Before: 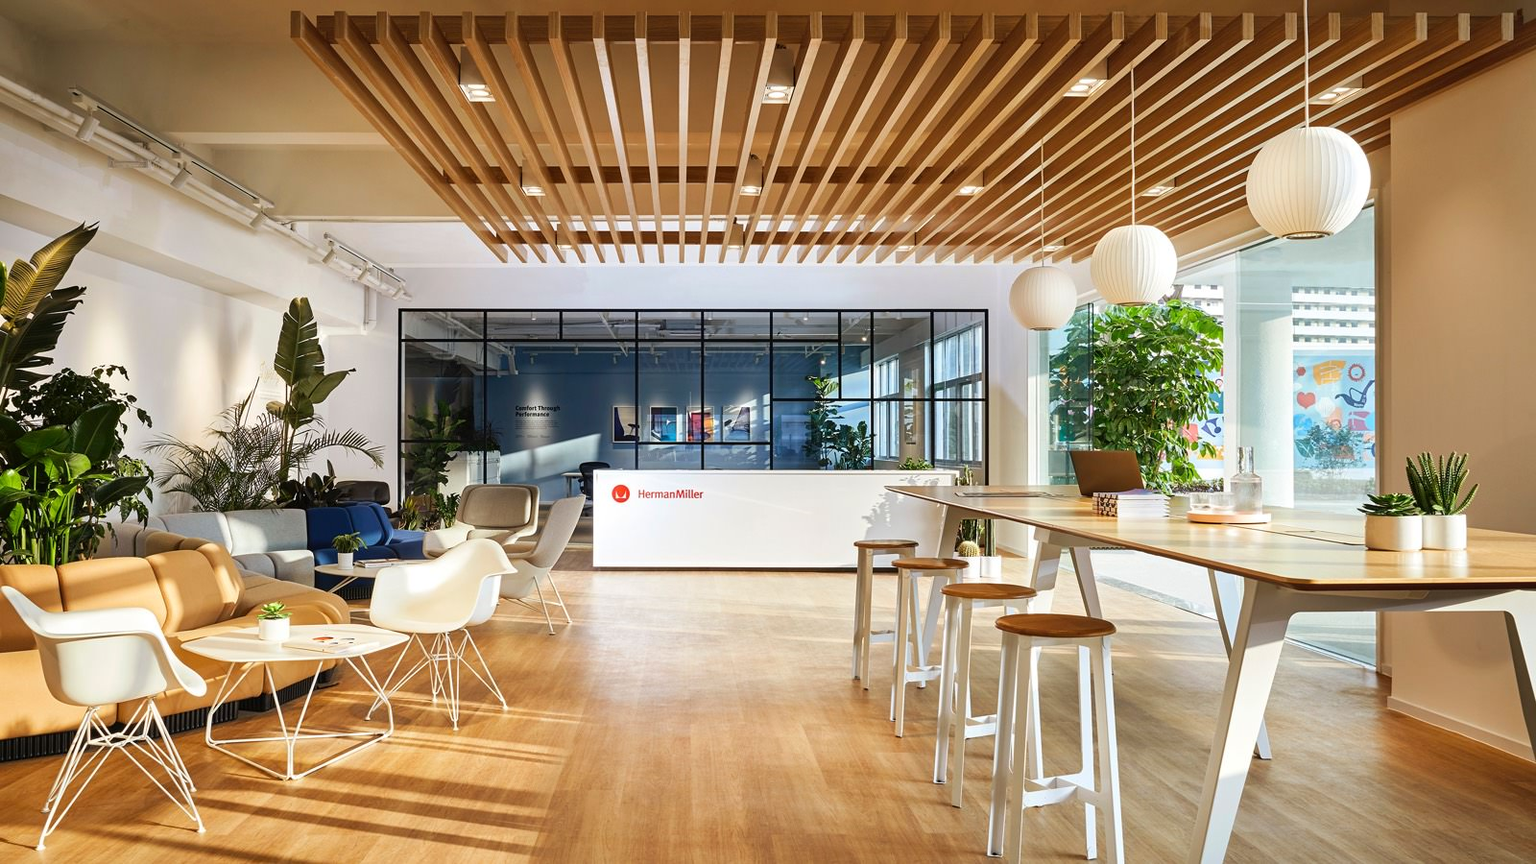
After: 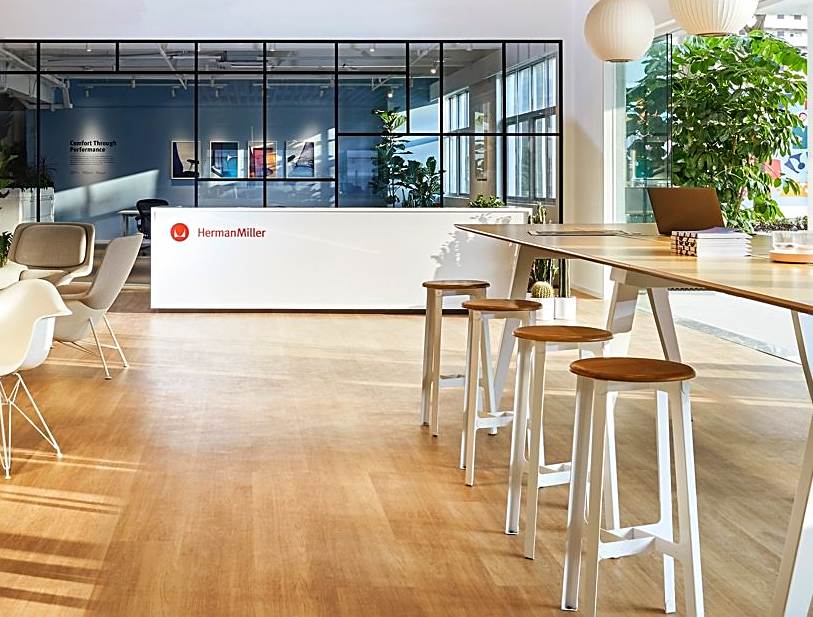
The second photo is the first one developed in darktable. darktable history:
crop and rotate: left 29.297%, top 31.344%, right 19.847%
sharpen: on, module defaults
